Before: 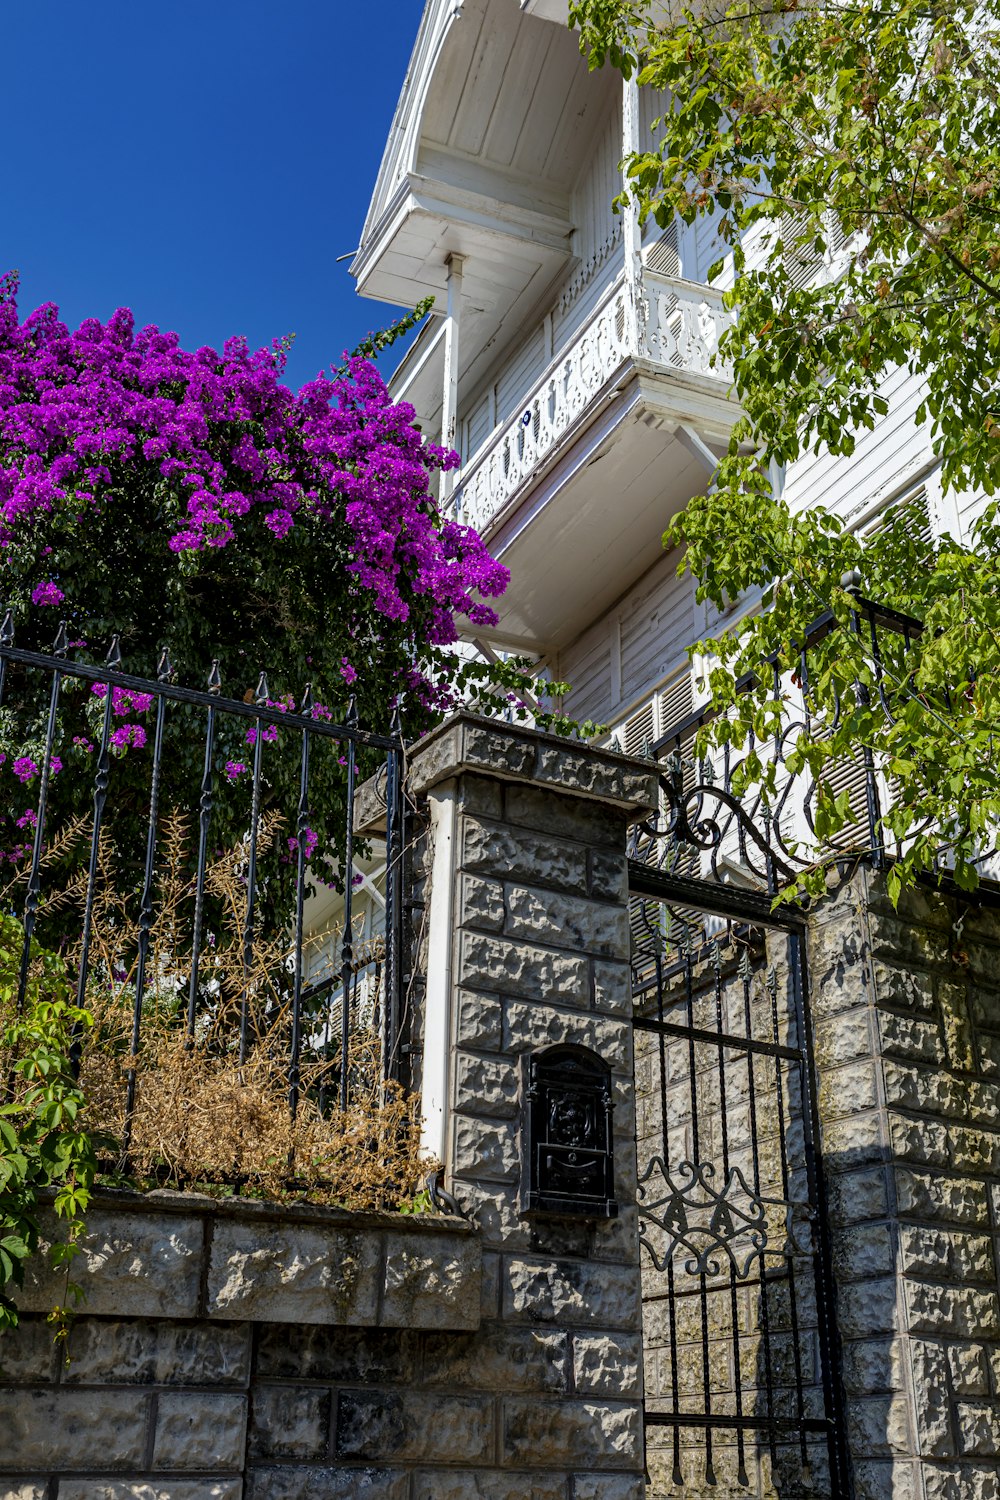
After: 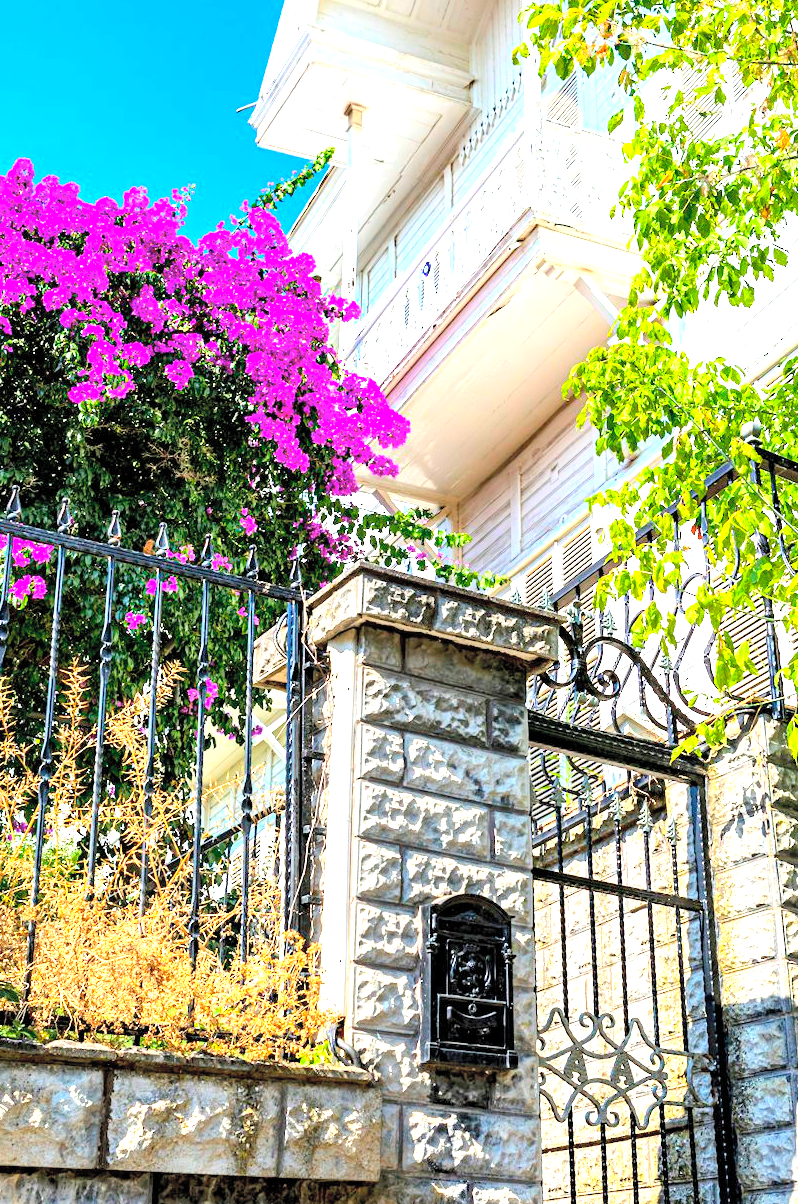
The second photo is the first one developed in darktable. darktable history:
exposure: exposure 2.212 EV, compensate exposure bias true, compensate highlight preservation false
crop and rotate: left 10.075%, top 9.947%, right 10.076%, bottom 9.784%
contrast brightness saturation: contrast 0.096, brightness 0.3, saturation 0.149
